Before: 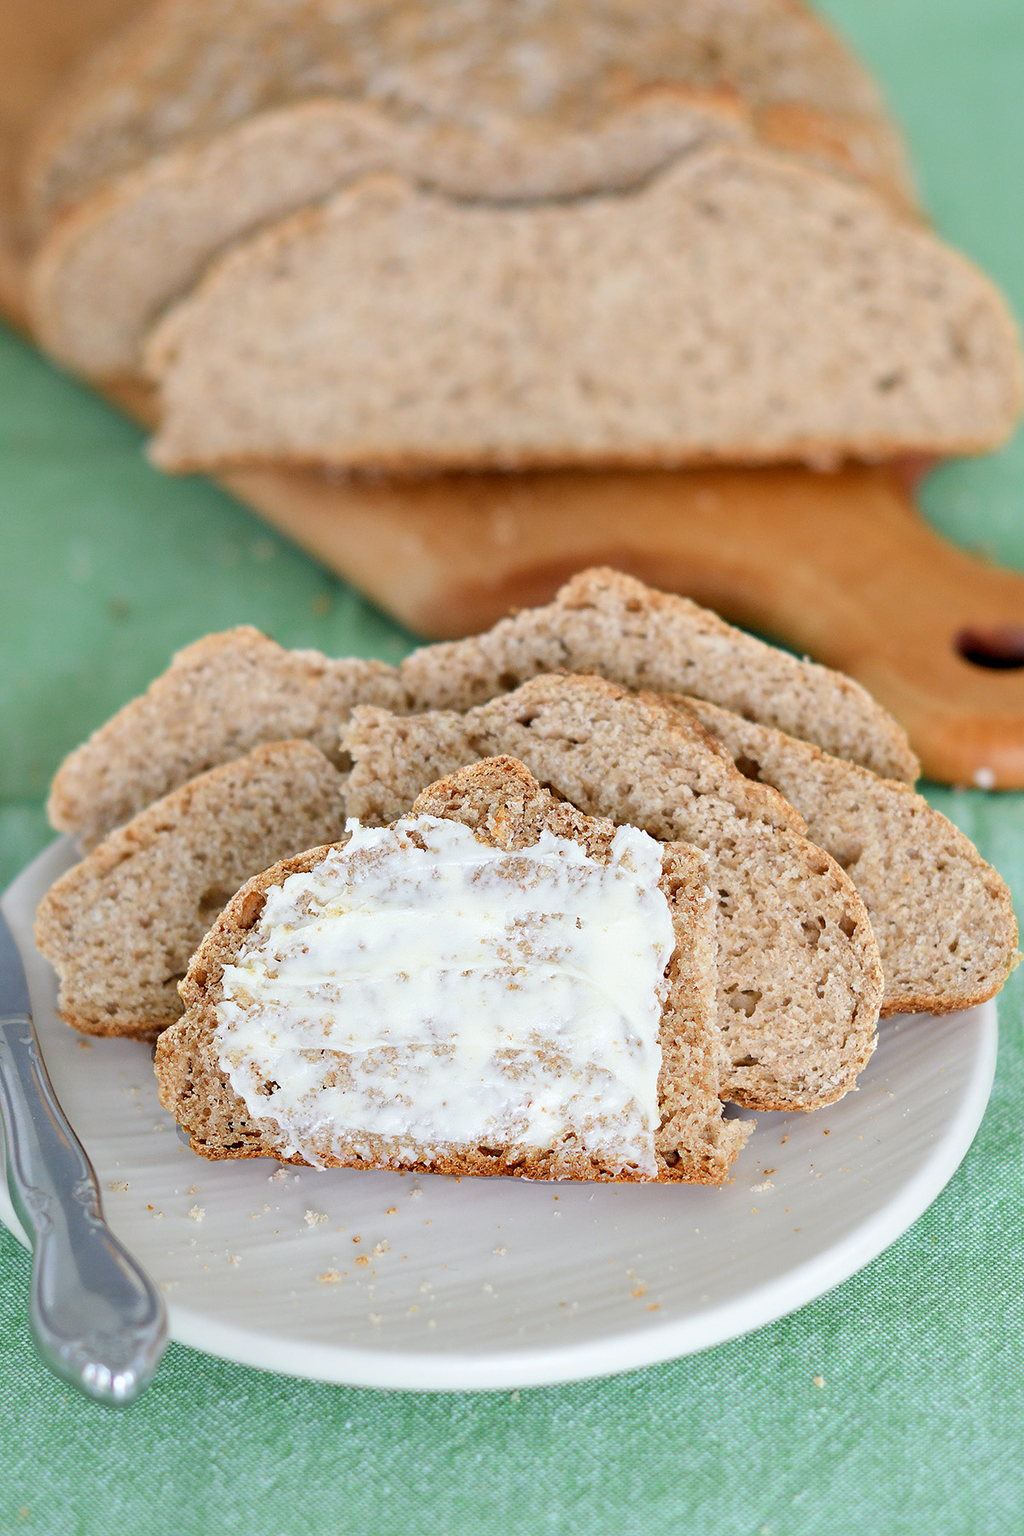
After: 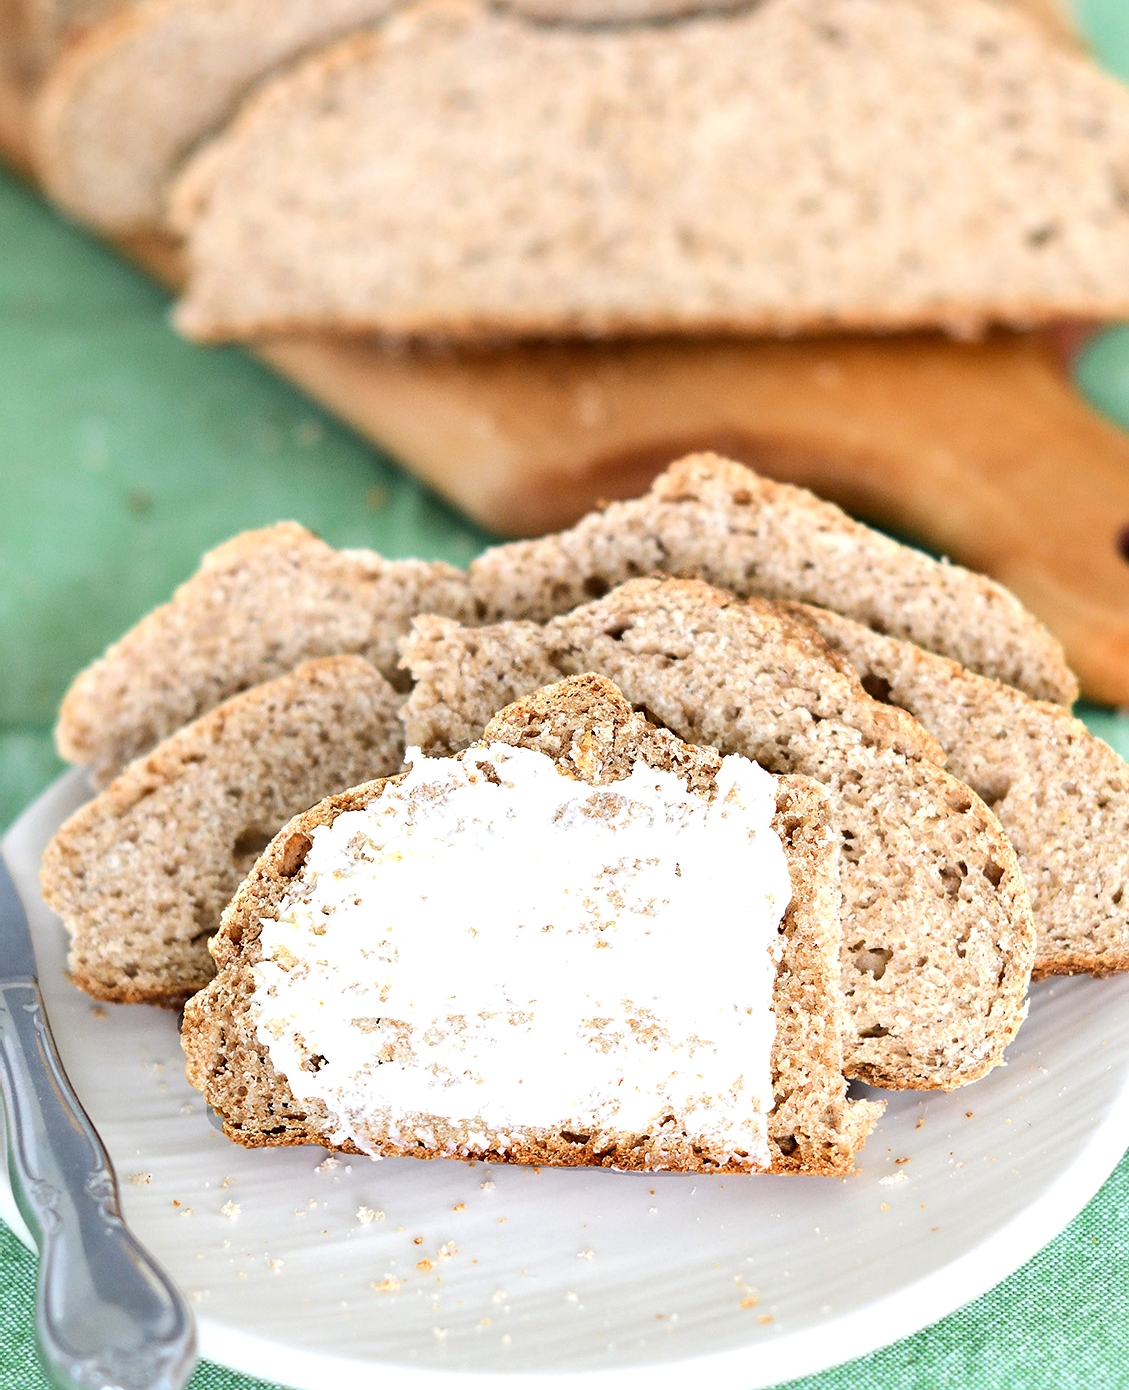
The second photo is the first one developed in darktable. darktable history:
crop and rotate: angle 0.032°, top 11.779%, right 5.825%, bottom 10.879%
tone equalizer: -8 EV -0.777 EV, -7 EV -0.737 EV, -6 EV -0.573 EV, -5 EV -0.41 EV, -3 EV 0.394 EV, -2 EV 0.6 EV, -1 EV 0.687 EV, +0 EV 0.776 EV, edges refinement/feathering 500, mask exposure compensation -1.57 EV, preserve details no
